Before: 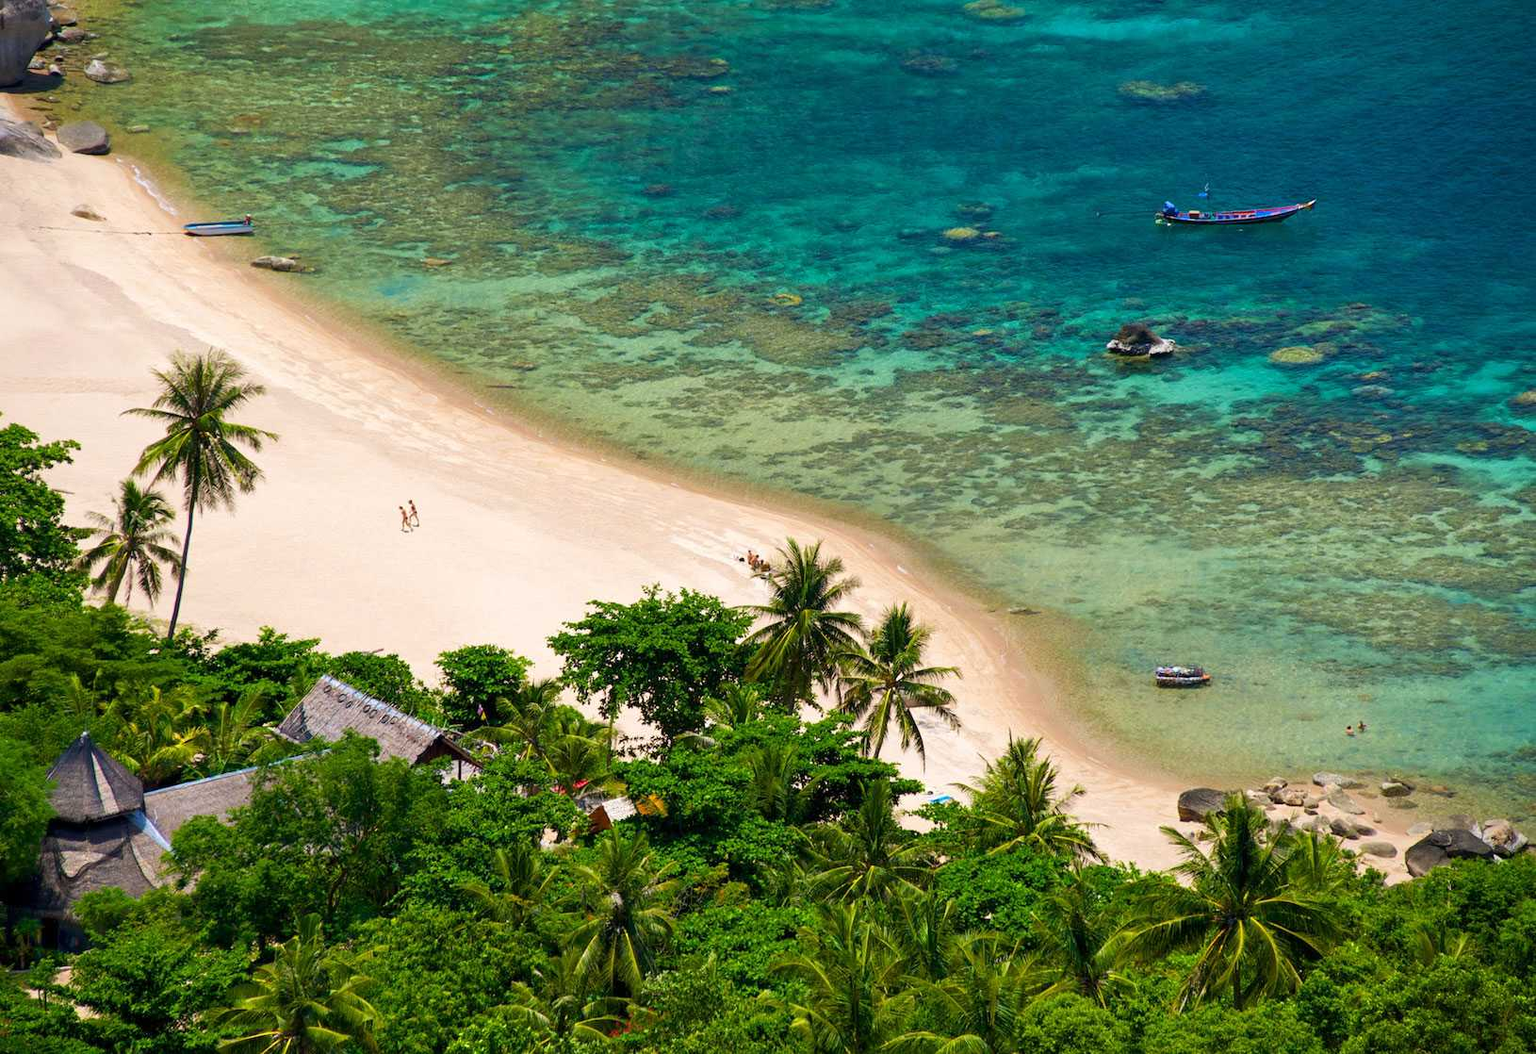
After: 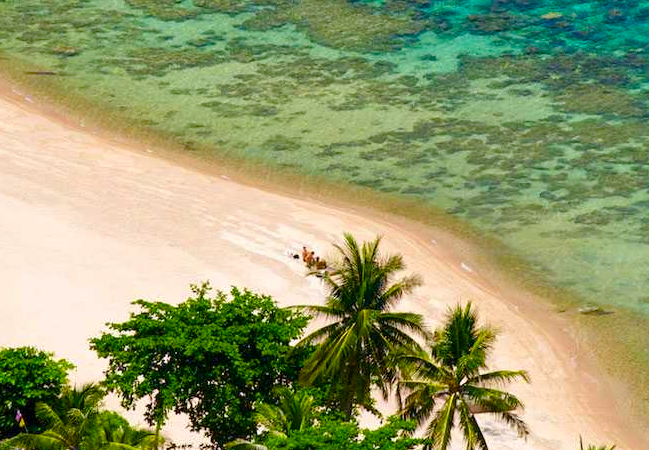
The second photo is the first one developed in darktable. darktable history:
crop: left 30.129%, top 30.163%, right 30.05%, bottom 29.505%
color balance rgb: linear chroma grading › global chroma 14.49%, perceptual saturation grading › global saturation 20%, perceptual saturation grading › highlights -24.756%, perceptual saturation grading › shadows 25.88%
